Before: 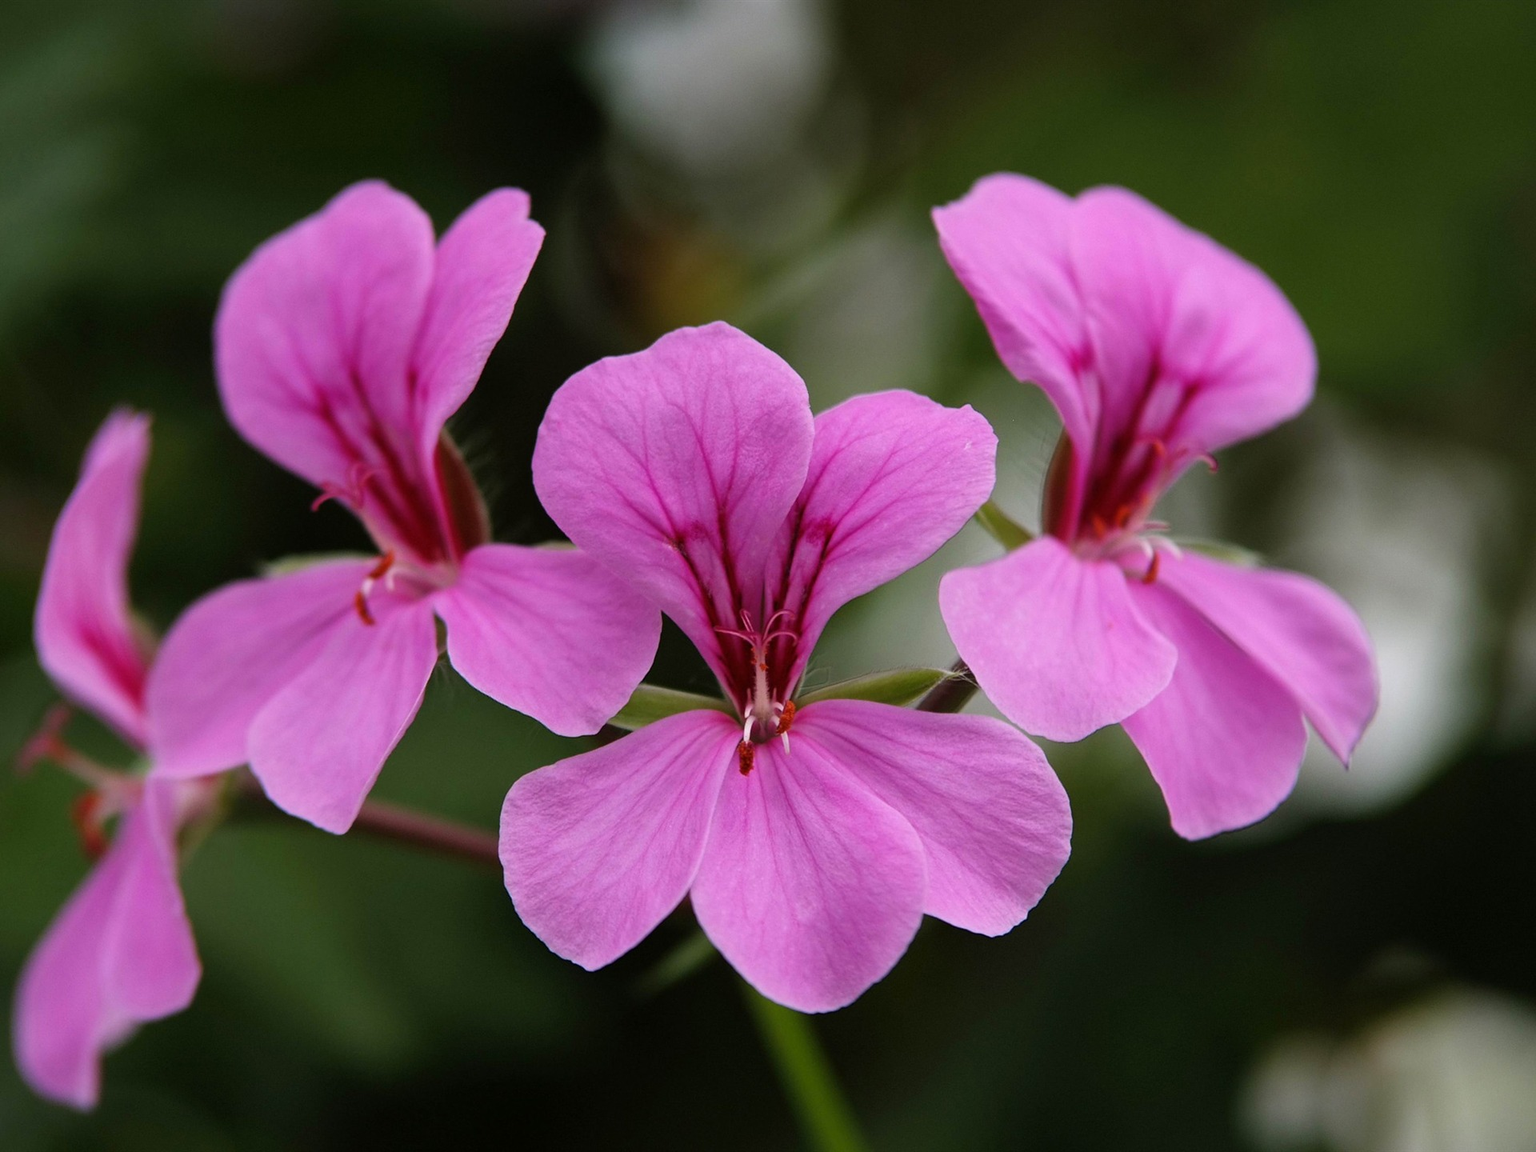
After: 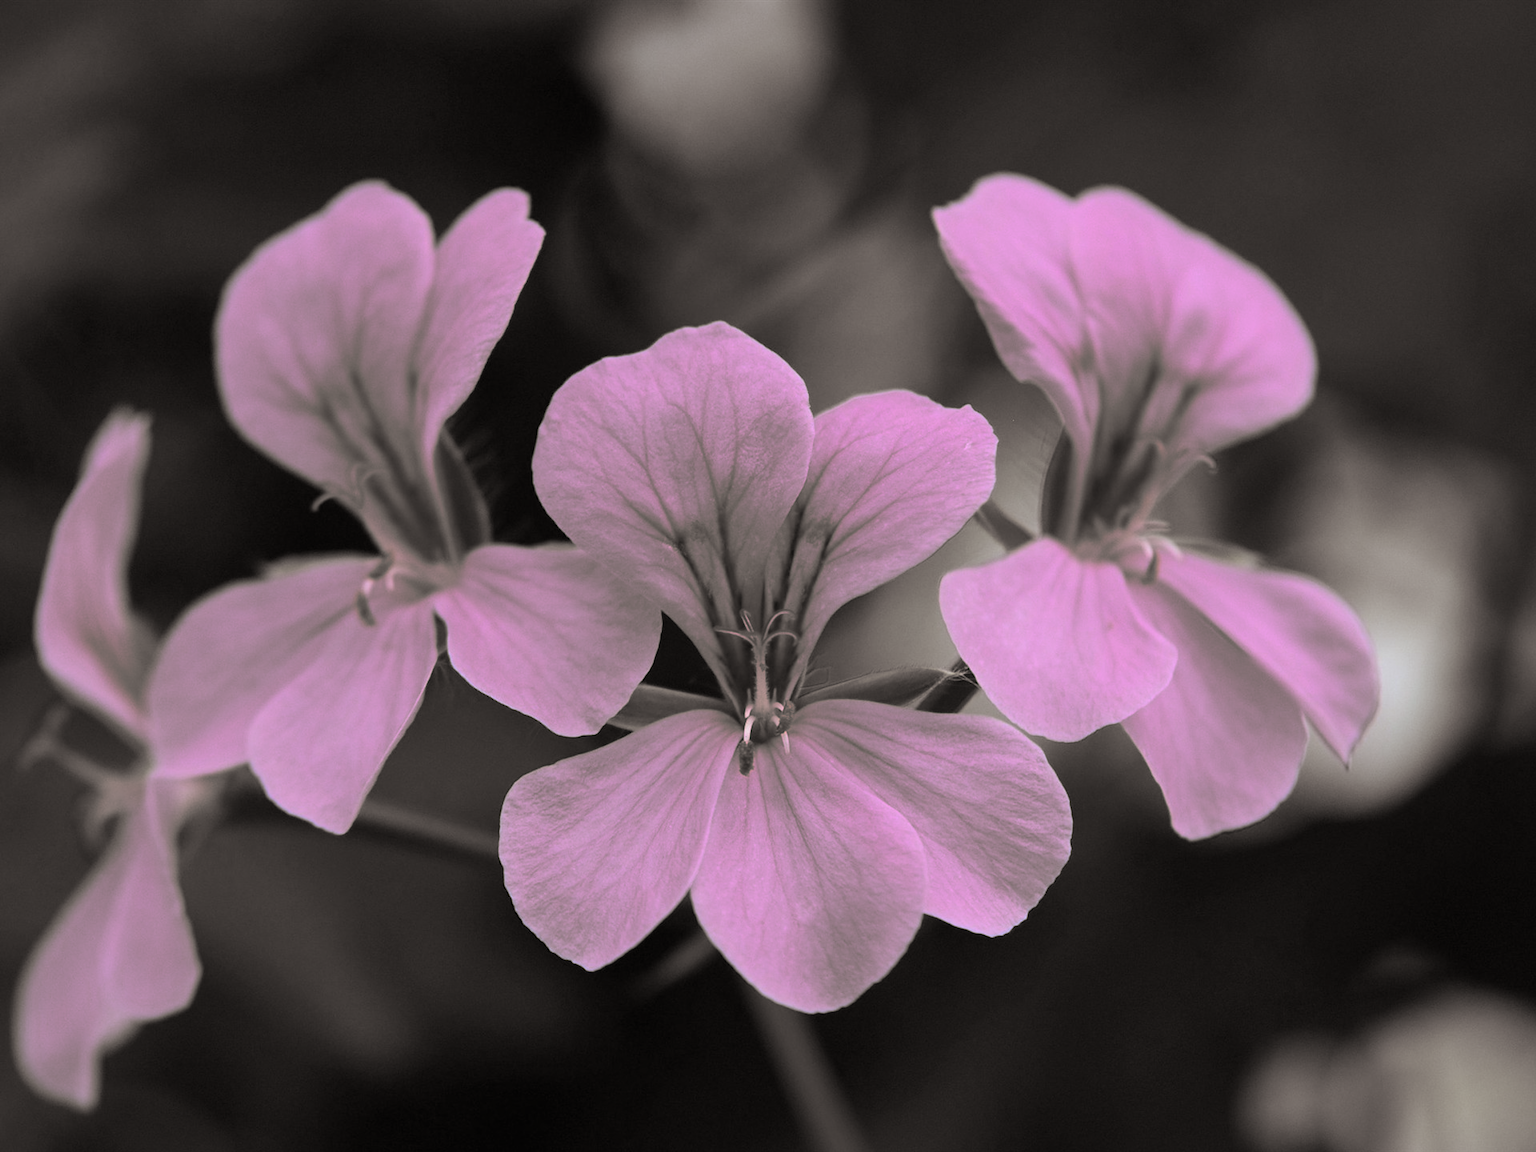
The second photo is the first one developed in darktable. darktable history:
split-toning: shadows › hue 26°, shadows › saturation 0.09, highlights › hue 40°, highlights › saturation 0.18, balance -63, compress 0%
shadows and highlights: shadows 25, highlights -25
